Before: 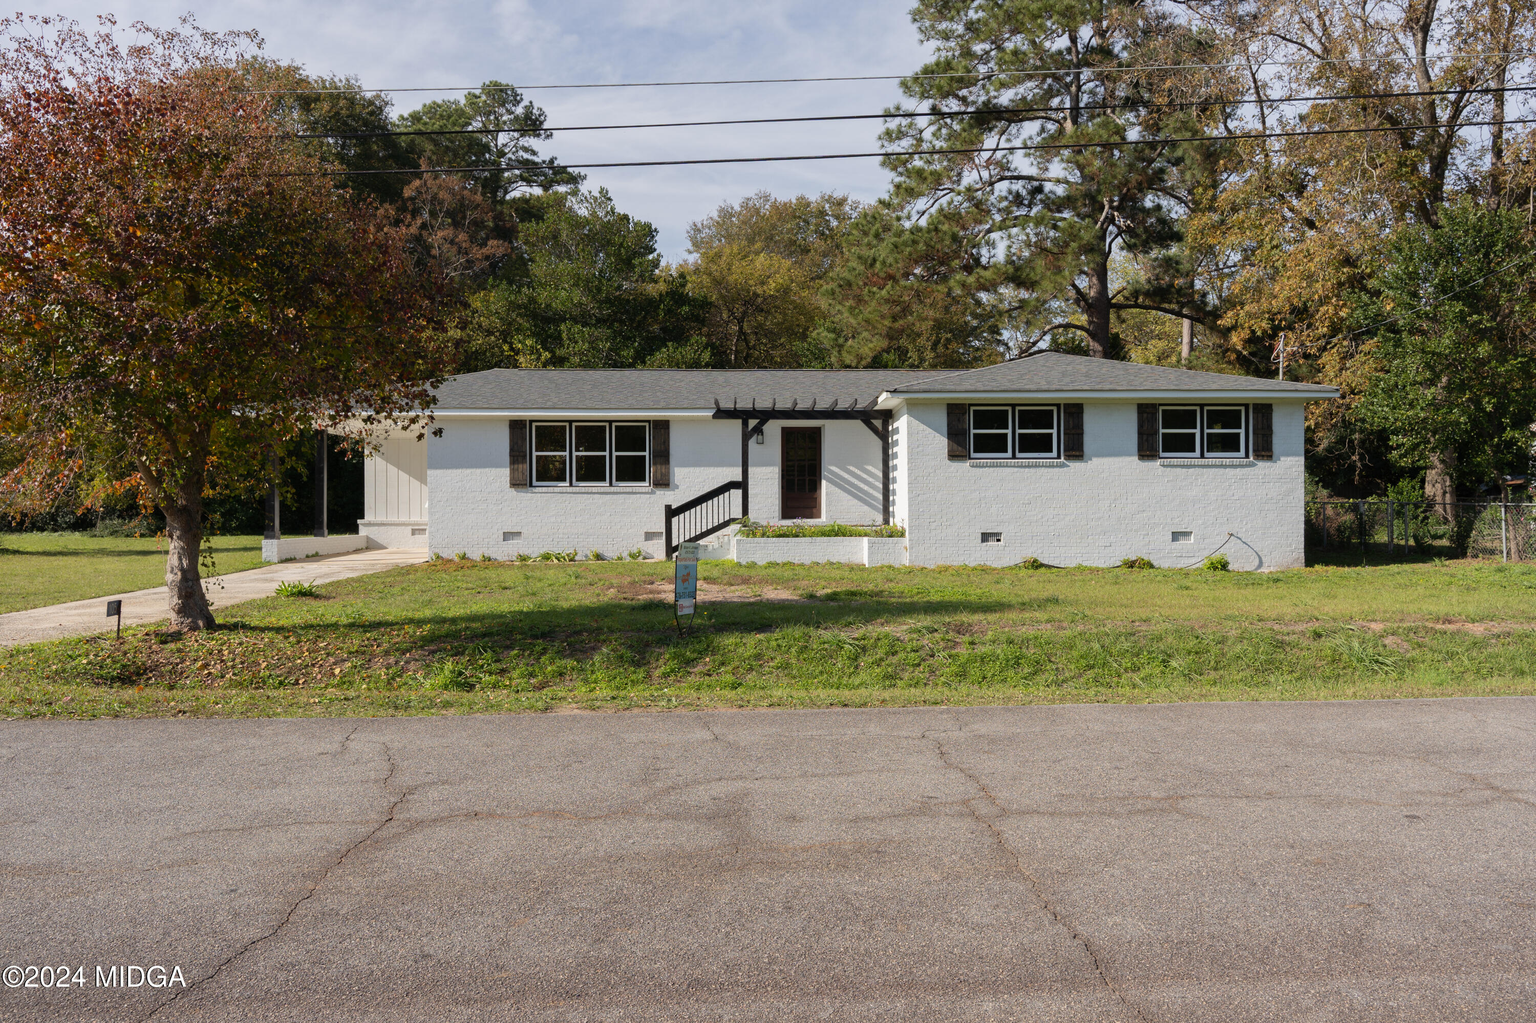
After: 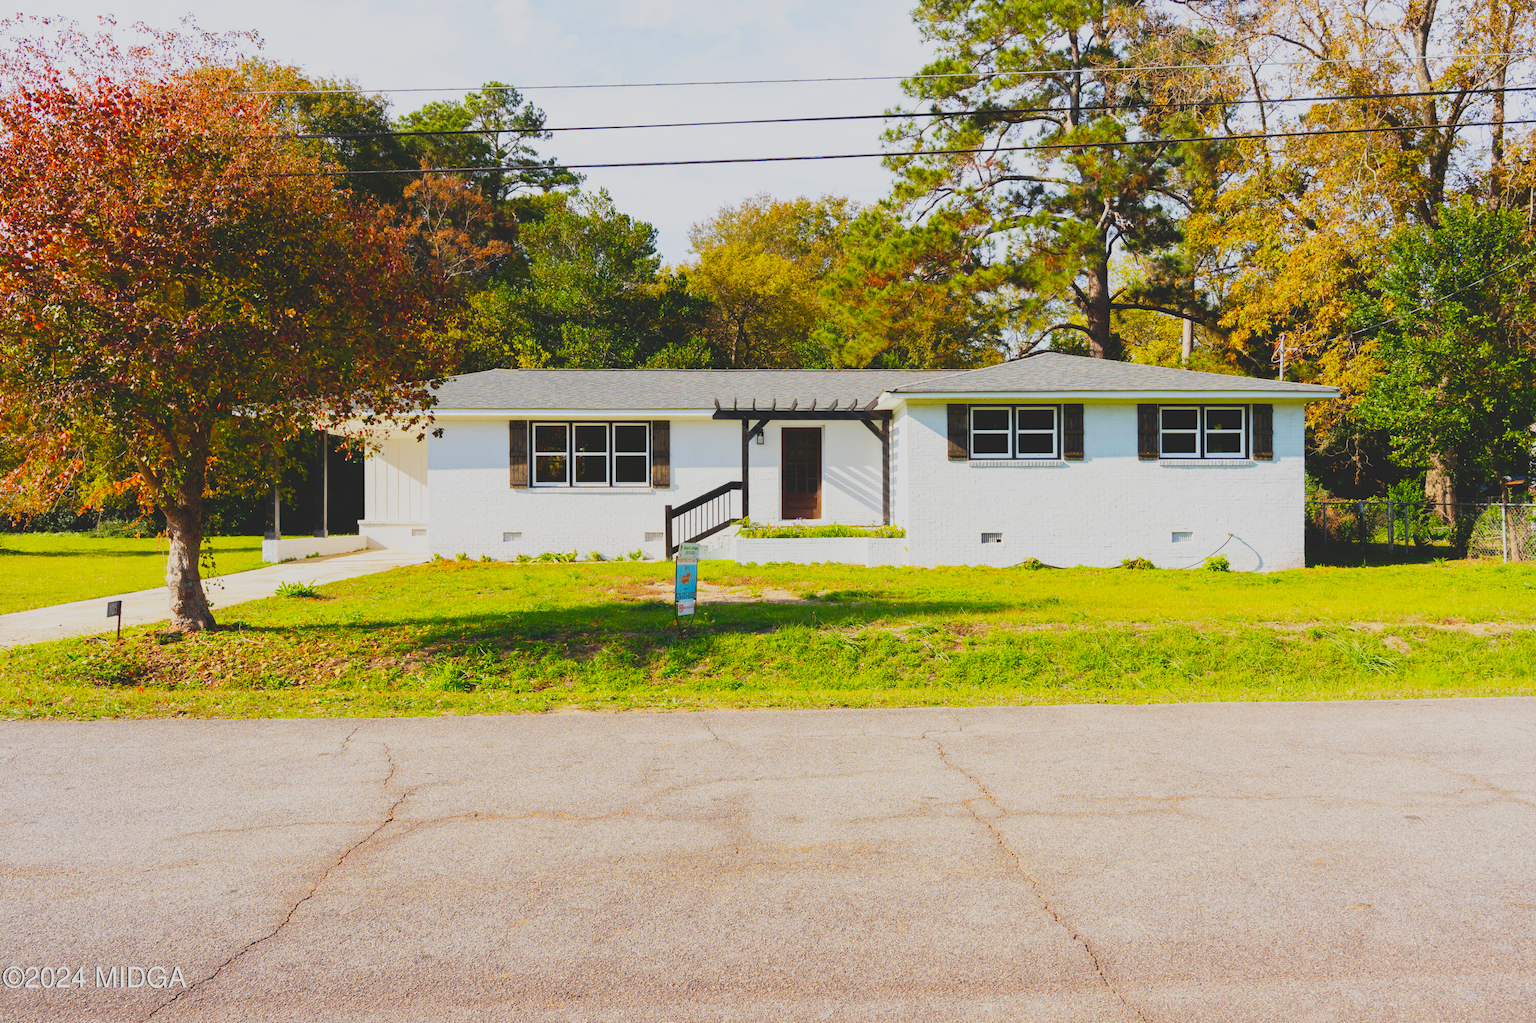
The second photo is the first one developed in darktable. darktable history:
contrast brightness saturation: contrast -0.275
base curve: curves: ch0 [(0, 0) (0.007, 0.004) (0.027, 0.03) (0.046, 0.07) (0.207, 0.54) (0.442, 0.872) (0.673, 0.972) (1, 1)], preserve colors none
color balance rgb: linear chroma grading › global chroma 8.259%, perceptual saturation grading › global saturation 30.547%, global vibrance 14.842%
